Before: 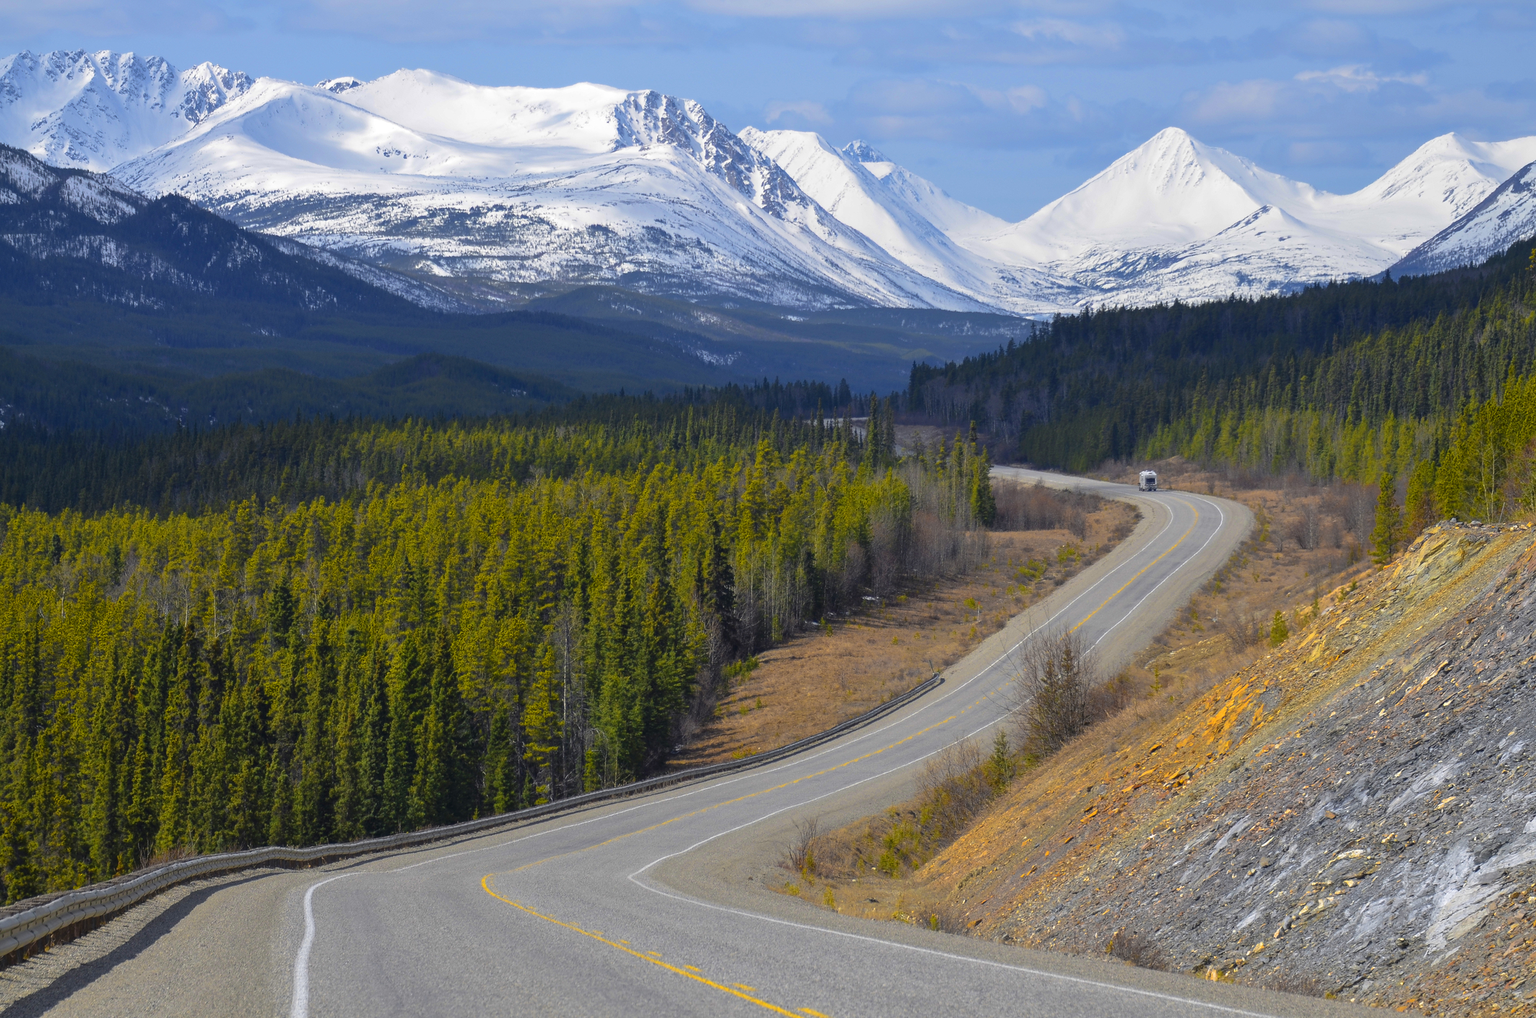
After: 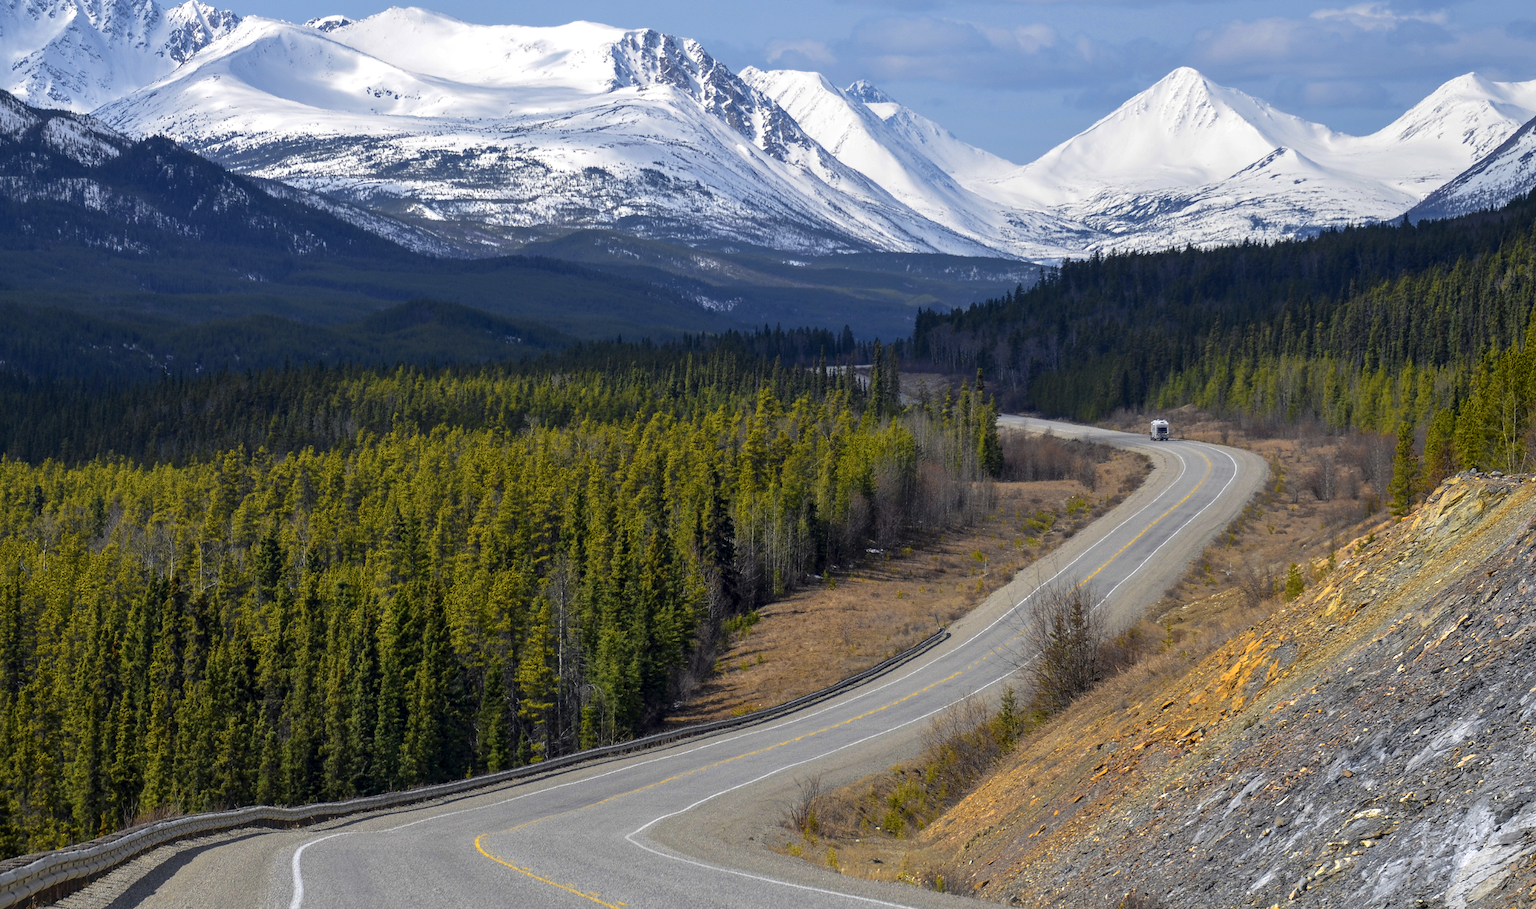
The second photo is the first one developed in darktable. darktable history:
contrast brightness saturation: contrast -0.07, brightness -0.037, saturation -0.106
local contrast: detail 134%, midtone range 0.744
crop: left 1.272%, top 6.126%, right 1.399%, bottom 6.812%
